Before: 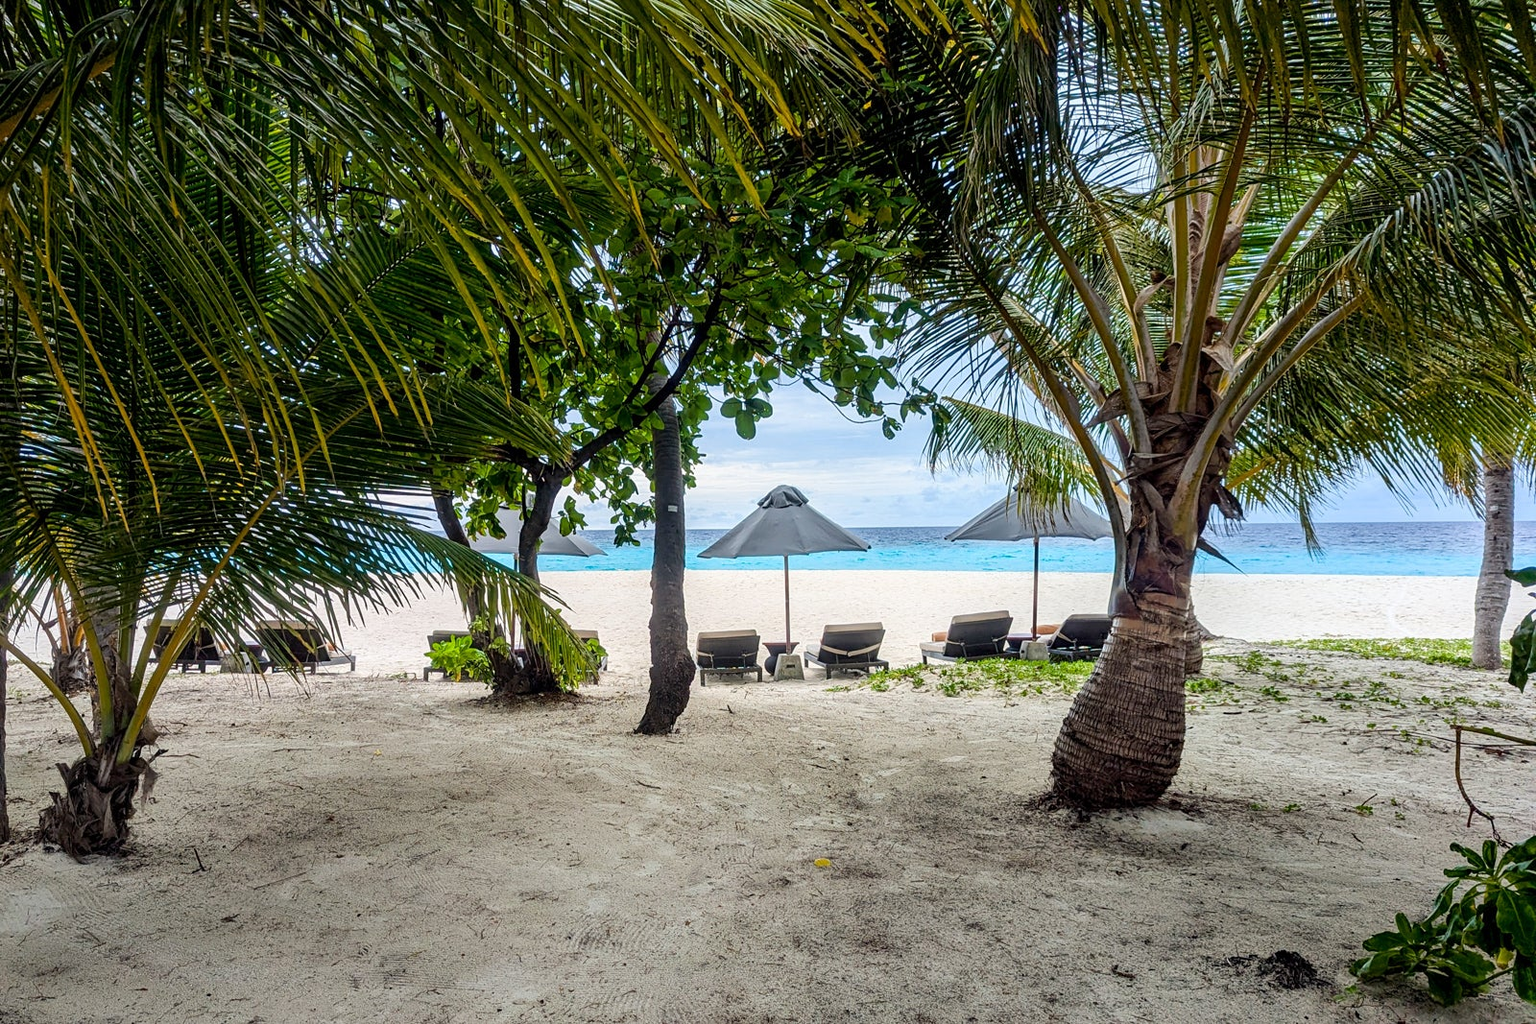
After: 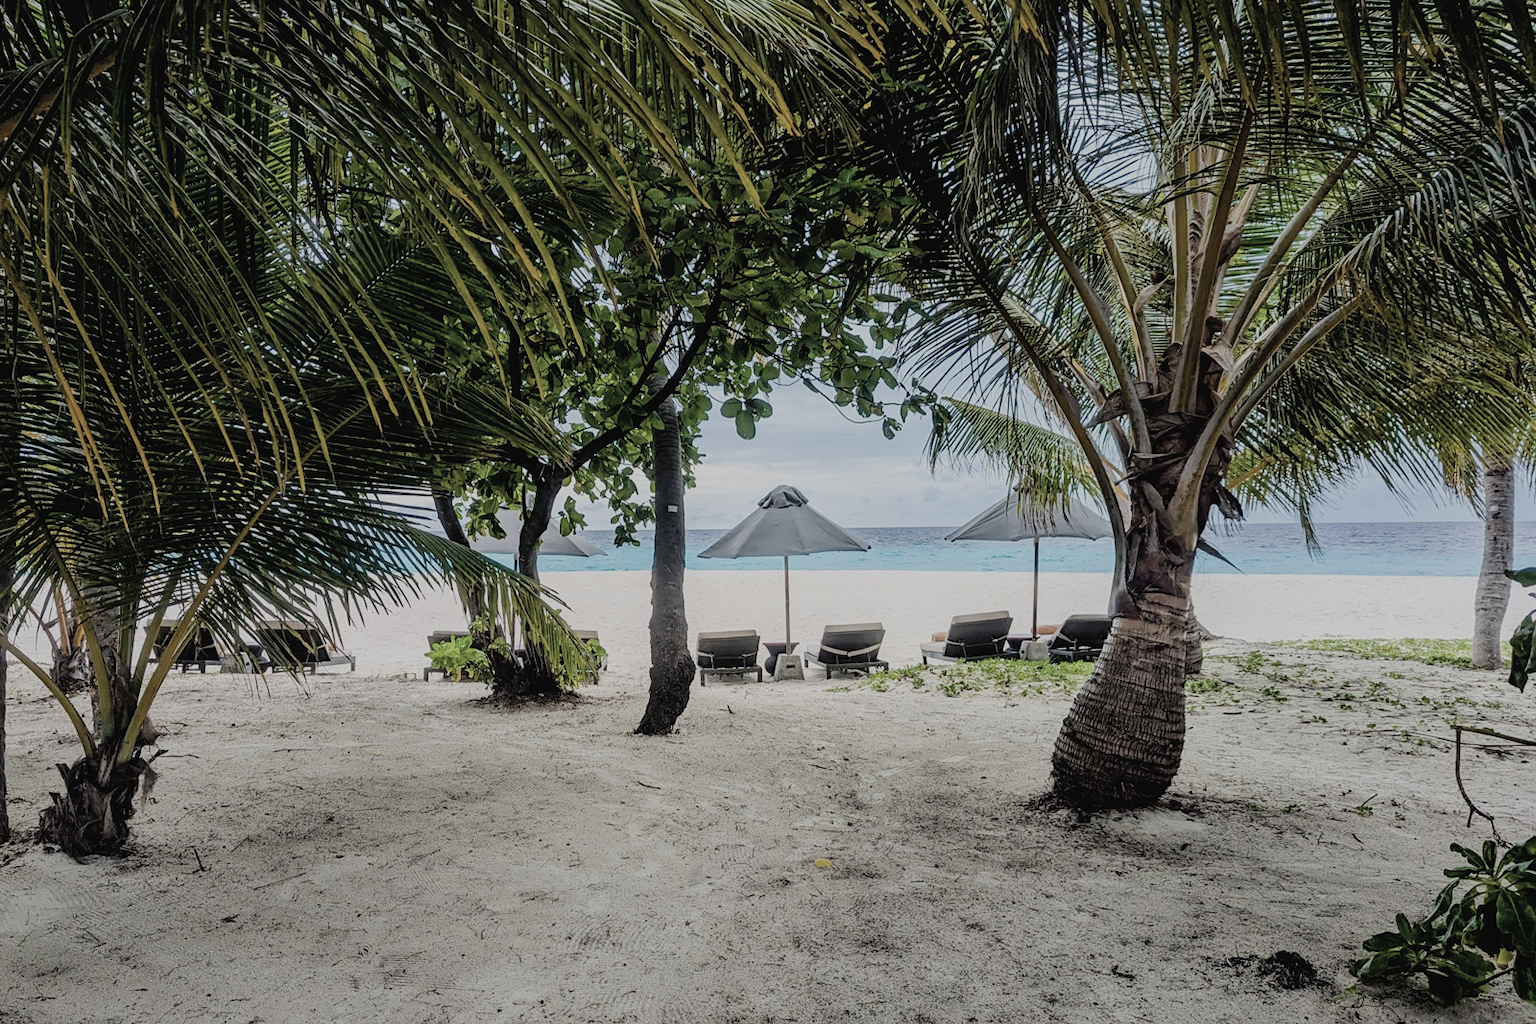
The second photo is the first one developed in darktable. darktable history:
filmic rgb: black relative exposure -7.08 EV, white relative exposure 5.39 EV, hardness 3.02
contrast brightness saturation: contrast -0.051, saturation -0.417
